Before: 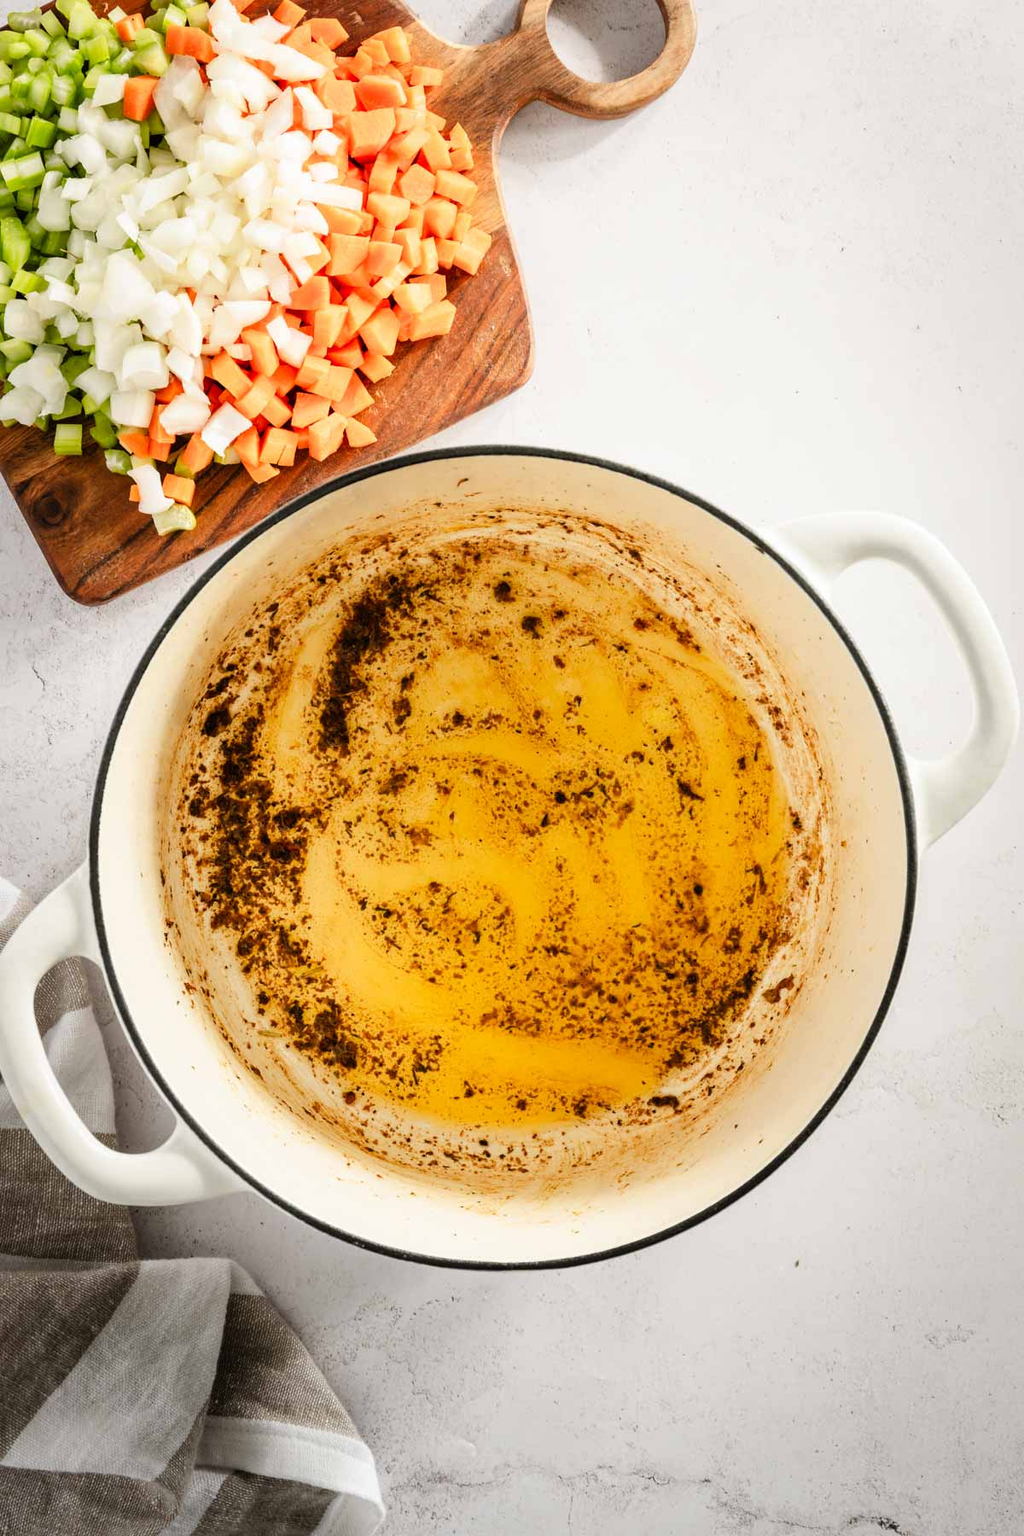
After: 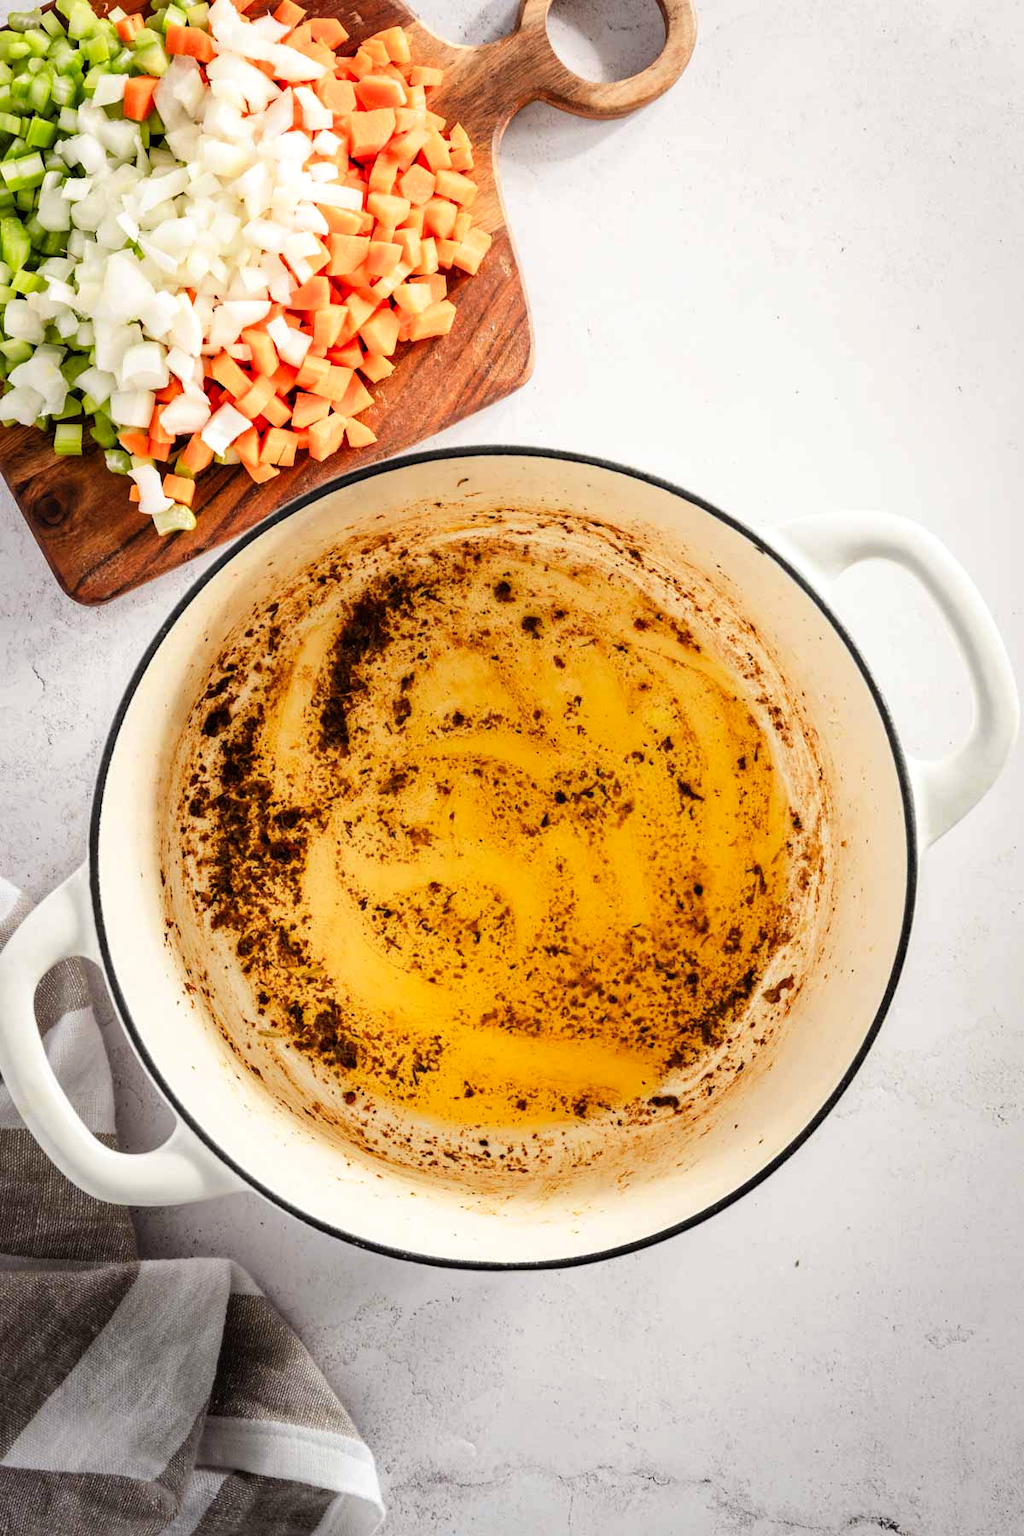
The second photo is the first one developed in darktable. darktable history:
color balance: gamma [0.9, 0.988, 0.975, 1.025], gain [1.05, 1, 1, 1]
